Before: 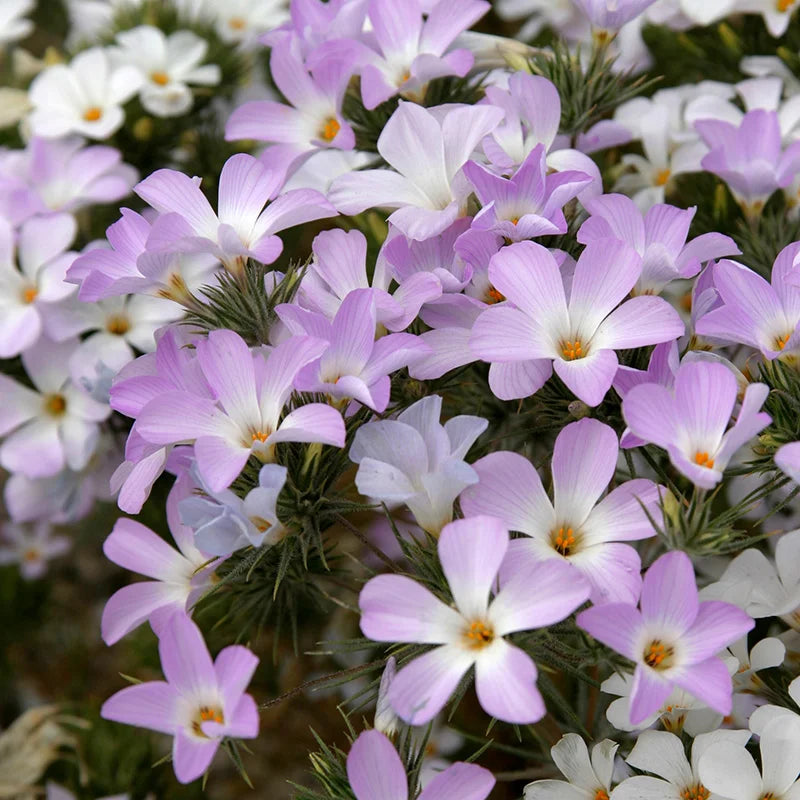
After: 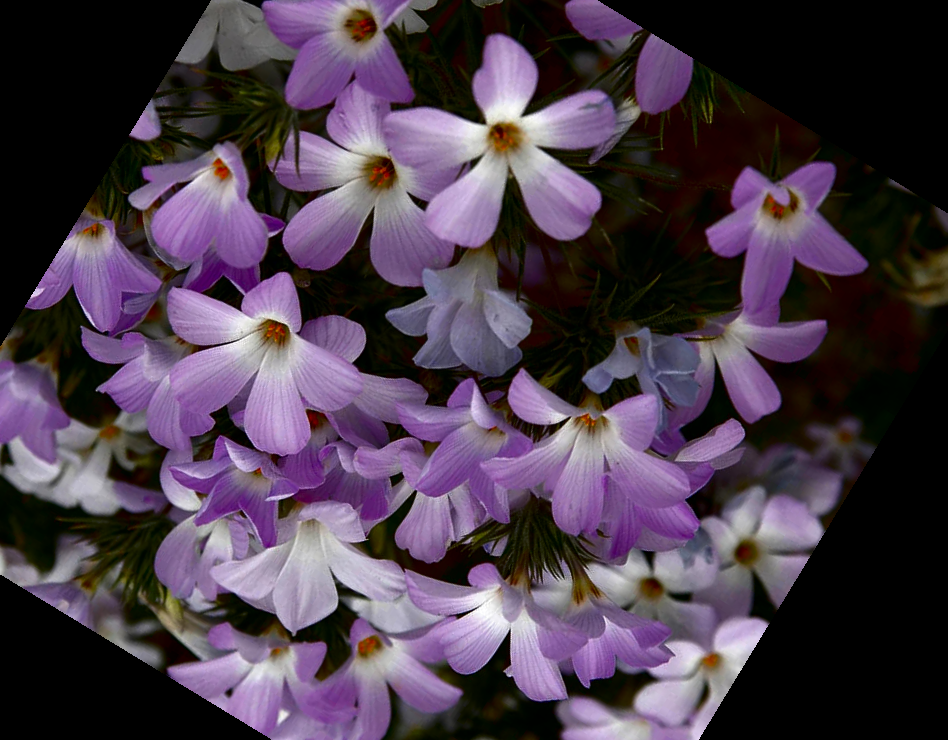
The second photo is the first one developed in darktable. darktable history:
crop and rotate: angle 148.68°, left 9.111%, top 15.603%, right 4.588%, bottom 17.041%
contrast brightness saturation: contrast 0.09, brightness -0.59, saturation 0.17
